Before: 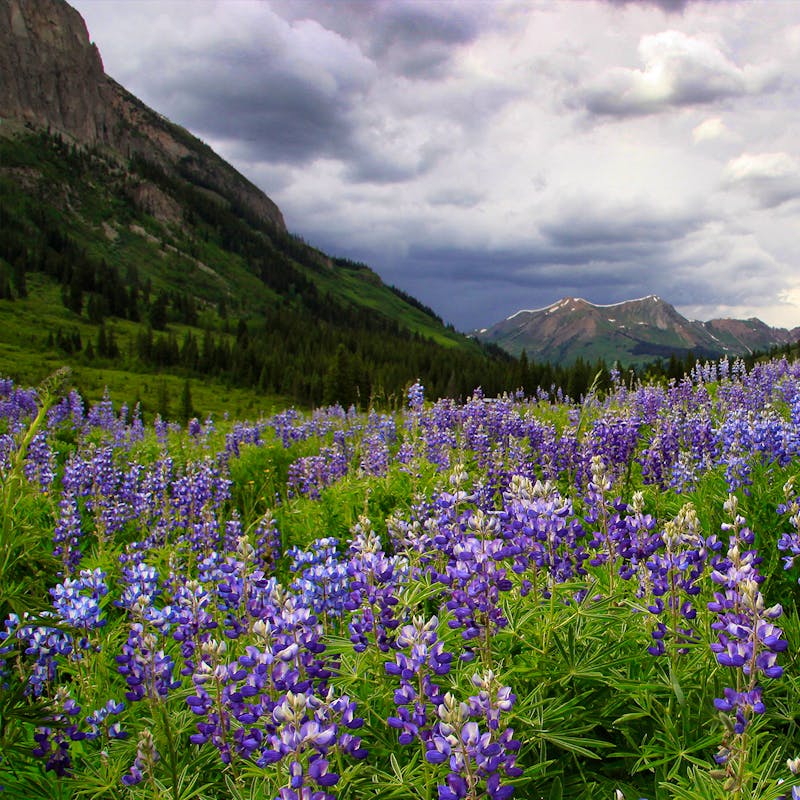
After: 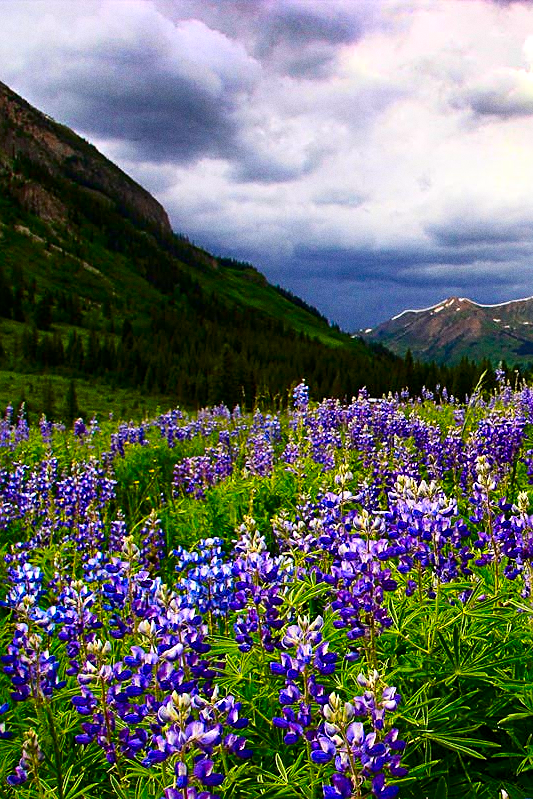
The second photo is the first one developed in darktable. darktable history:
contrast brightness saturation: contrast 0.19, brightness -0.11, saturation 0.21
color balance rgb: perceptual saturation grading › global saturation 20%, global vibrance 20%
sharpen: on, module defaults
crop and rotate: left 14.436%, right 18.898%
exposure: exposure 0.2 EV, compensate highlight preservation false
grain: on, module defaults
